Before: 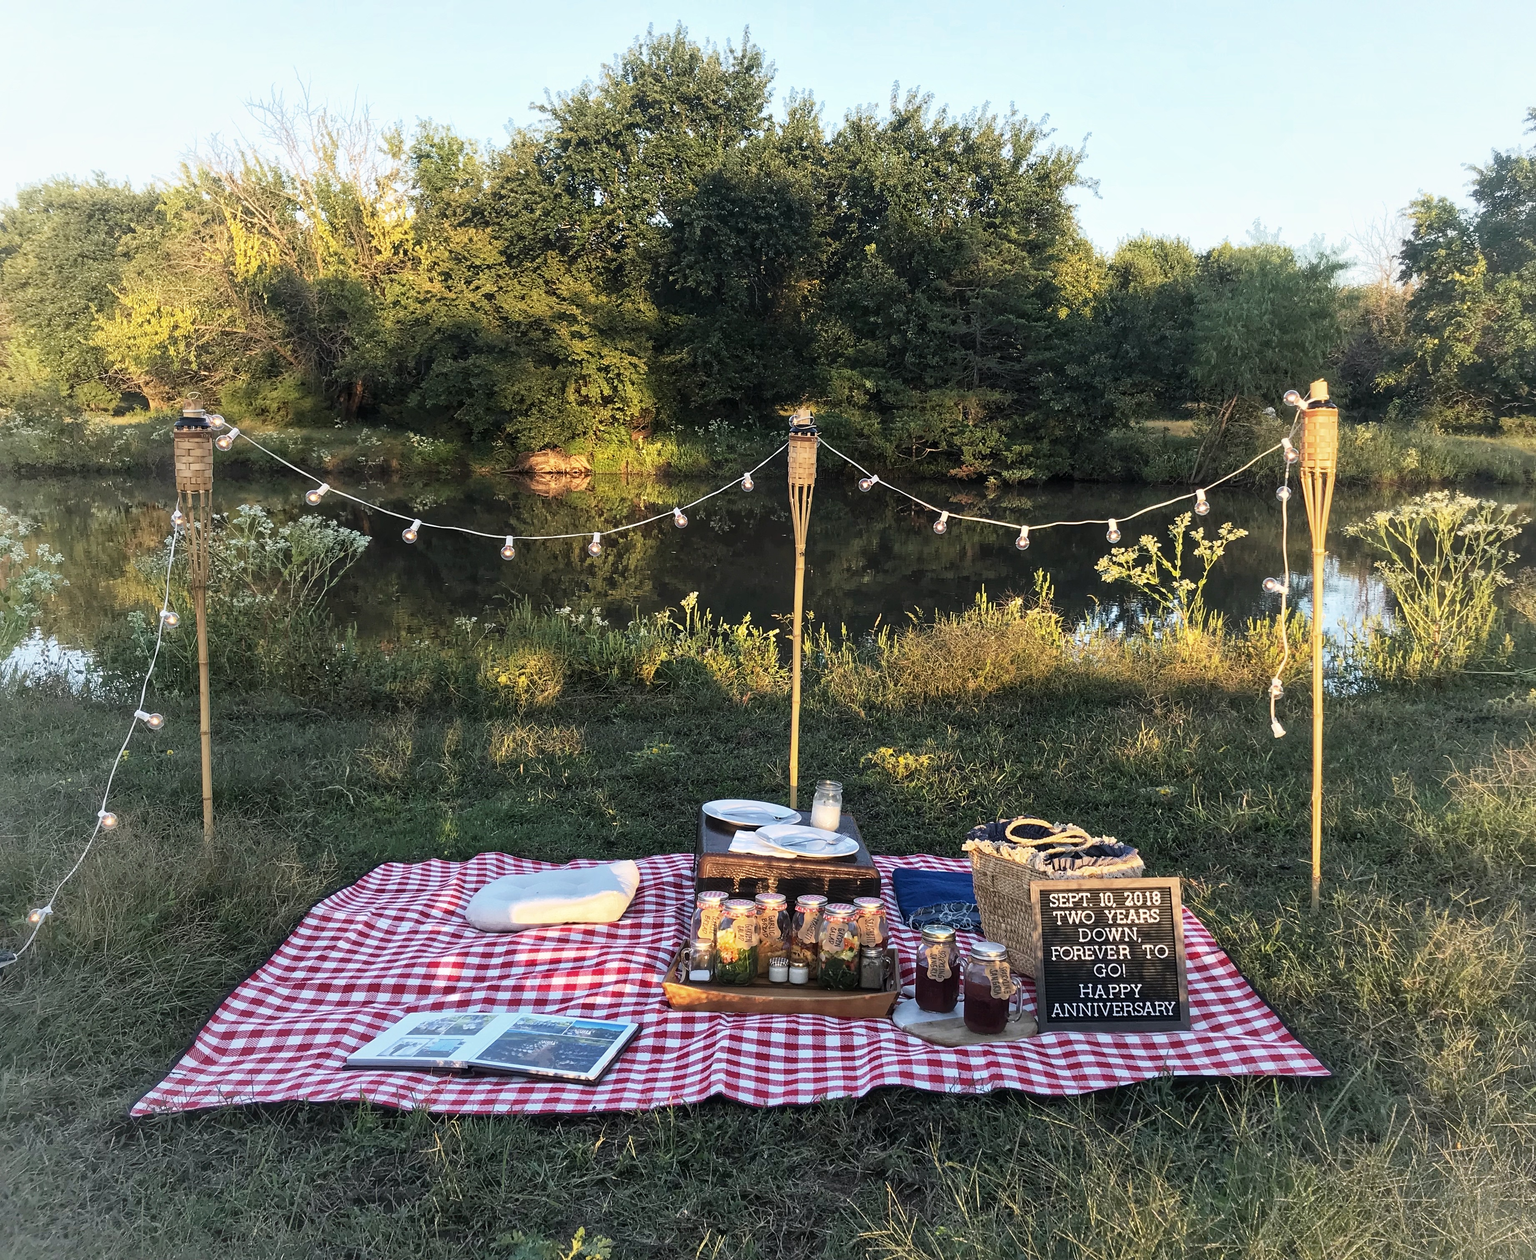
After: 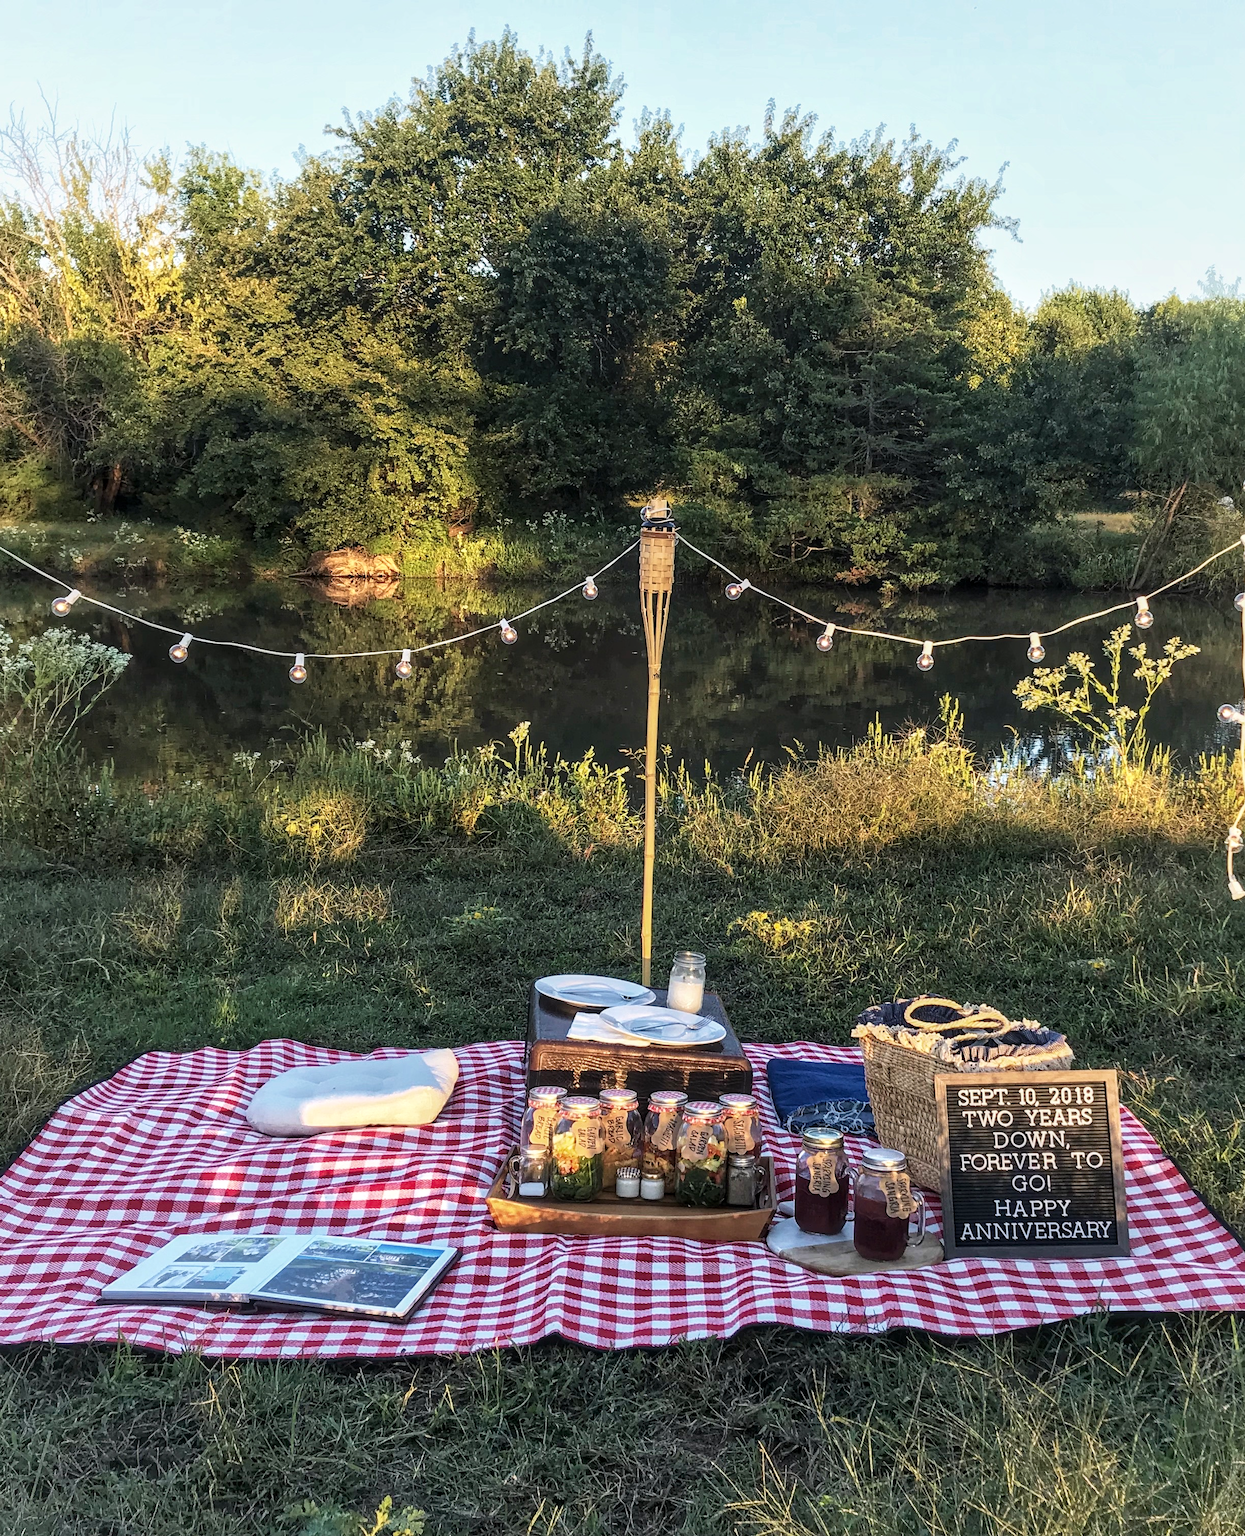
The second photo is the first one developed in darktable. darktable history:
local contrast: on, module defaults
crop: left 17.174%, right 16.255%
velvia: strength 15.6%
